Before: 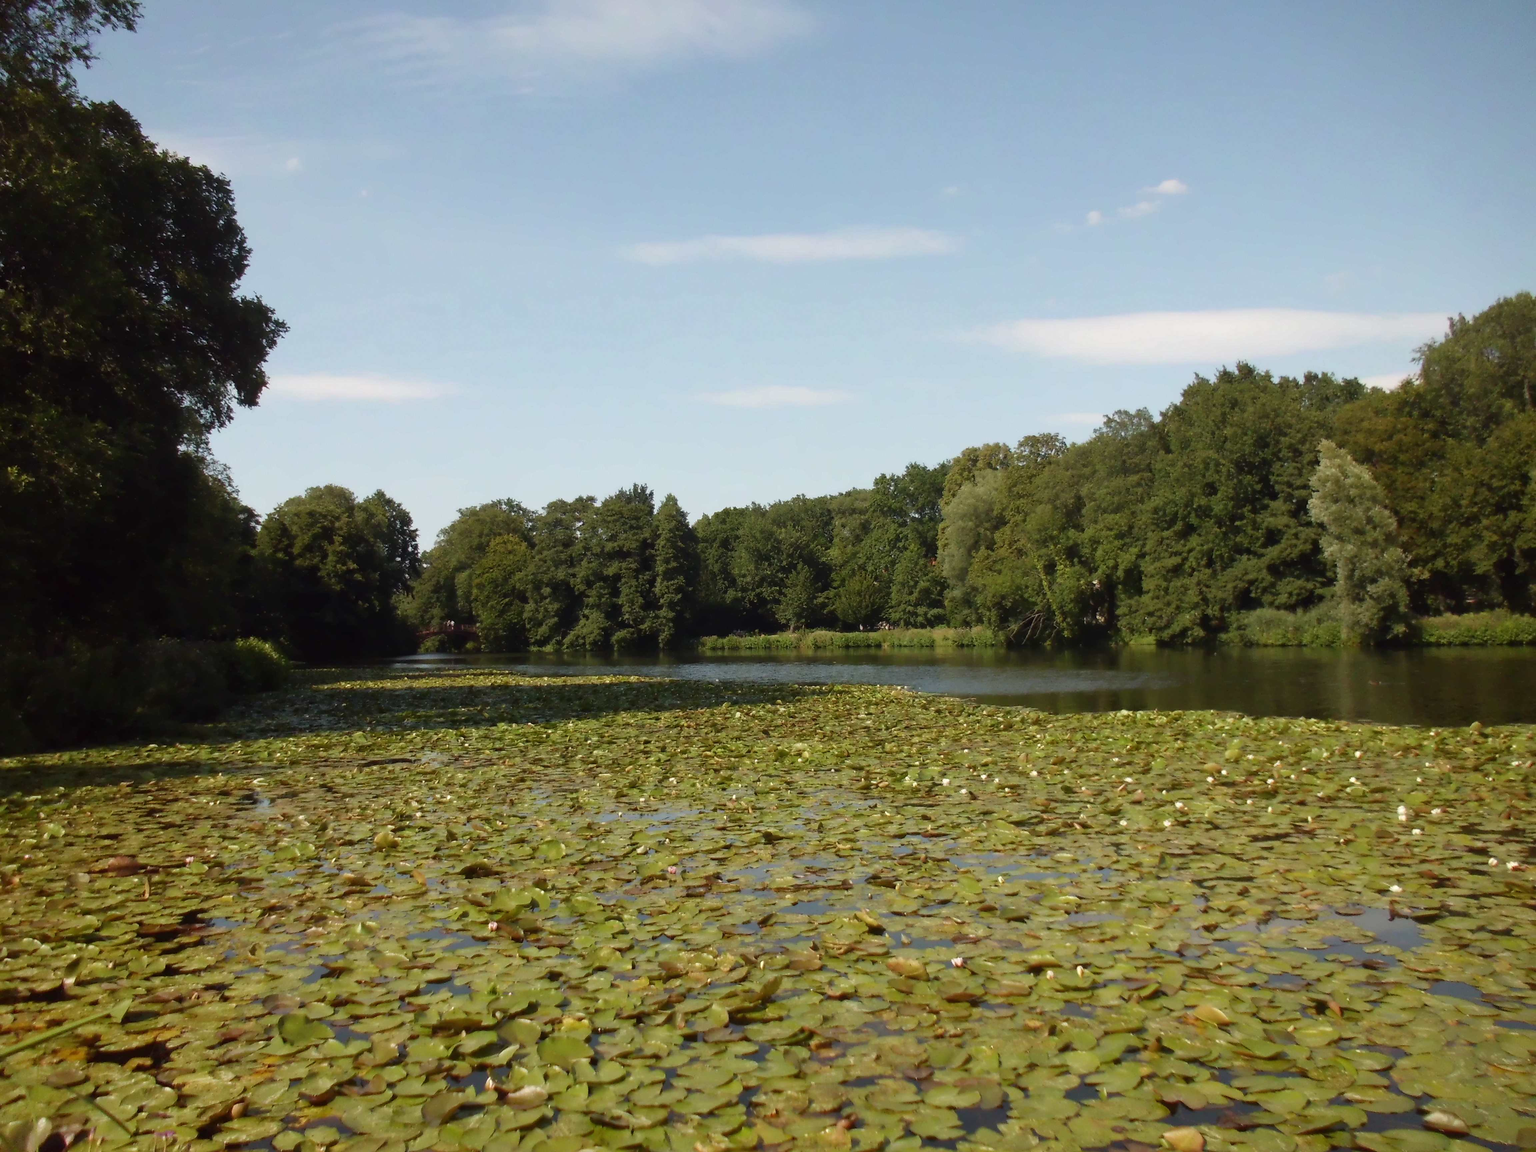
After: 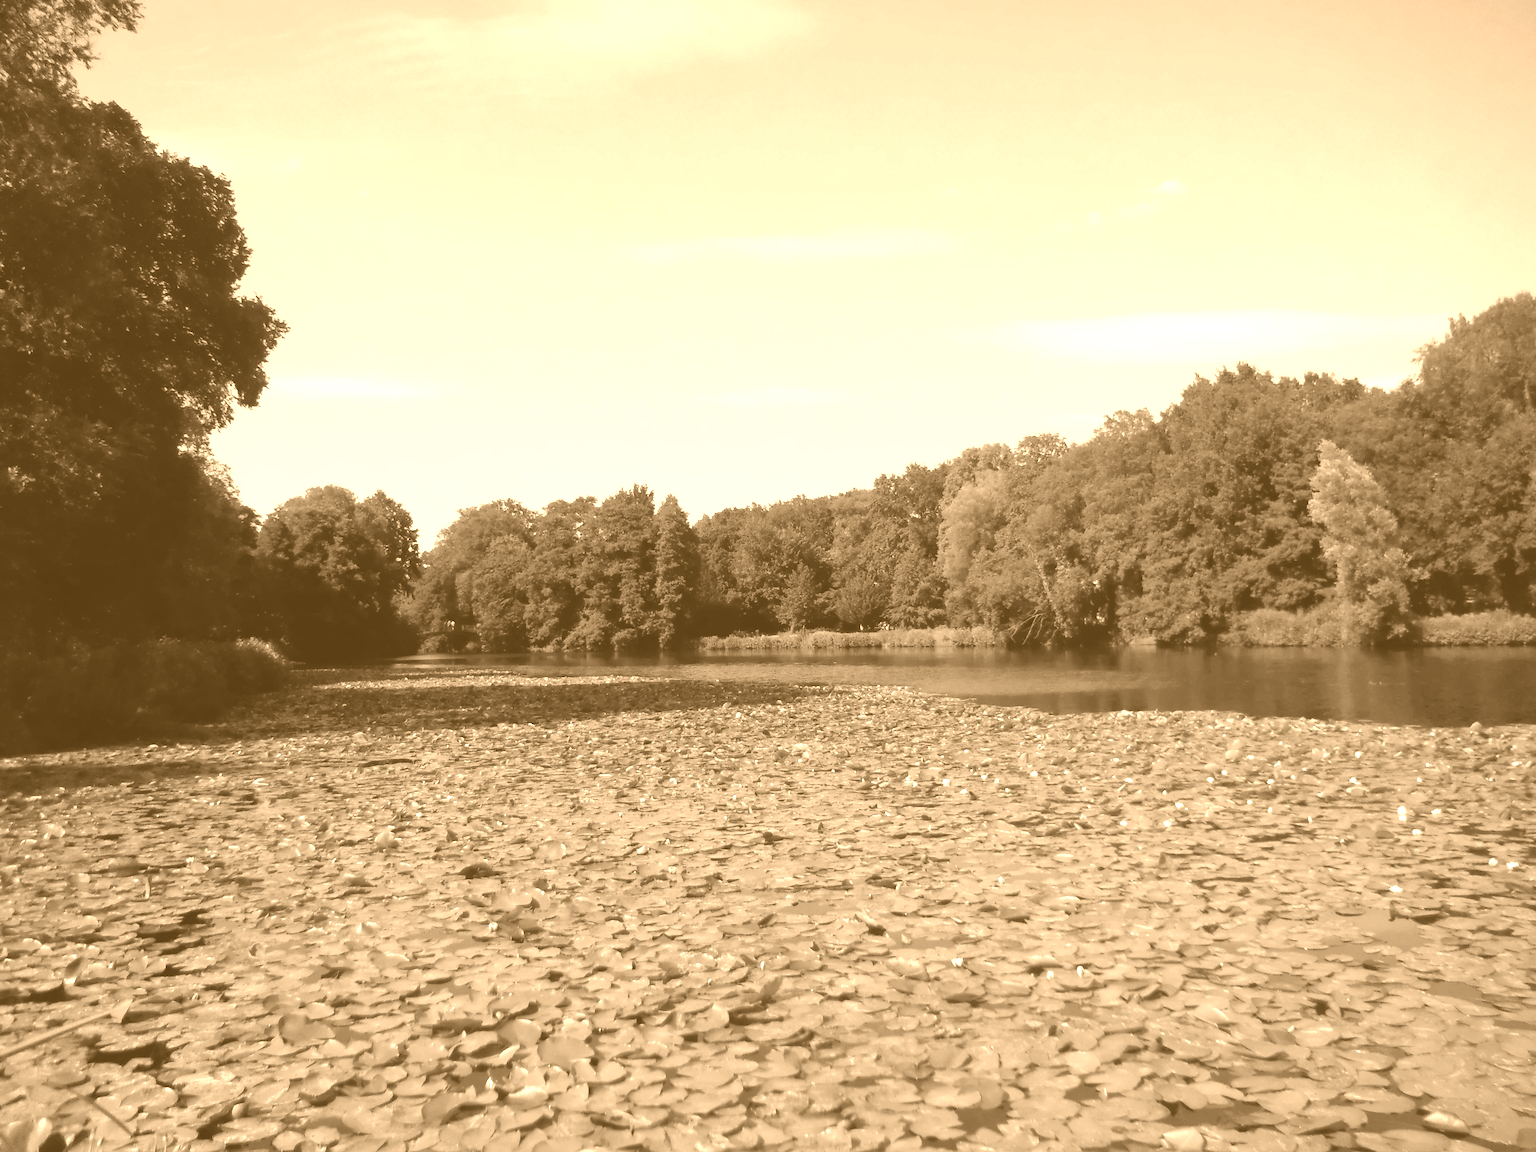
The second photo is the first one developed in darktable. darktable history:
color balance: lift [0.998, 0.998, 1.001, 1.002], gamma [0.995, 1.025, 0.992, 0.975], gain [0.995, 1.02, 0.997, 0.98]
colorize: hue 28.8°, source mix 100%
